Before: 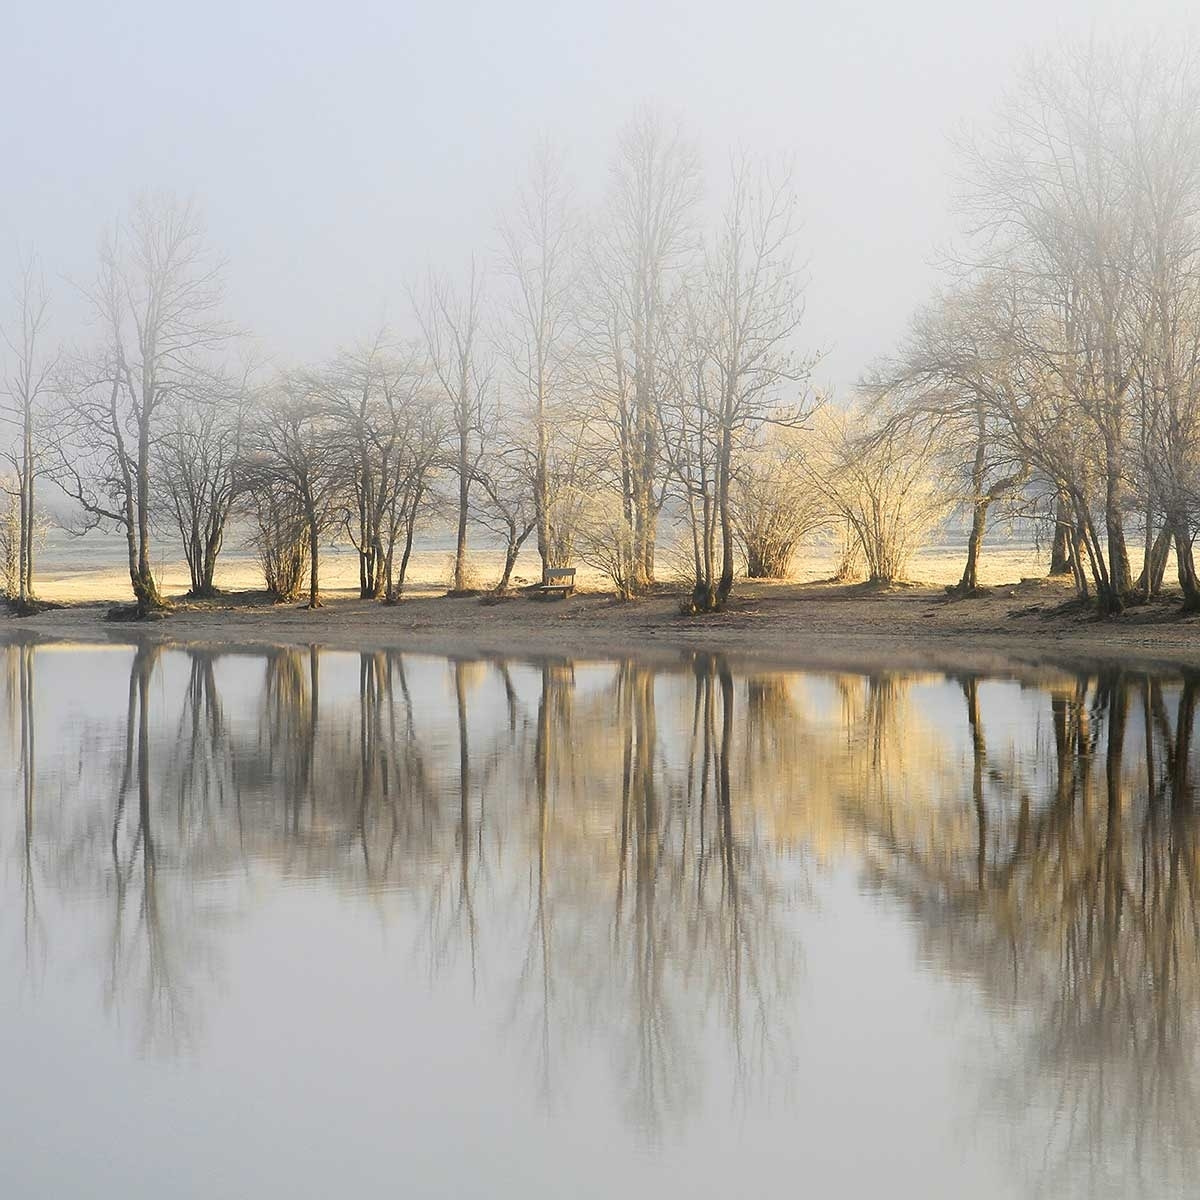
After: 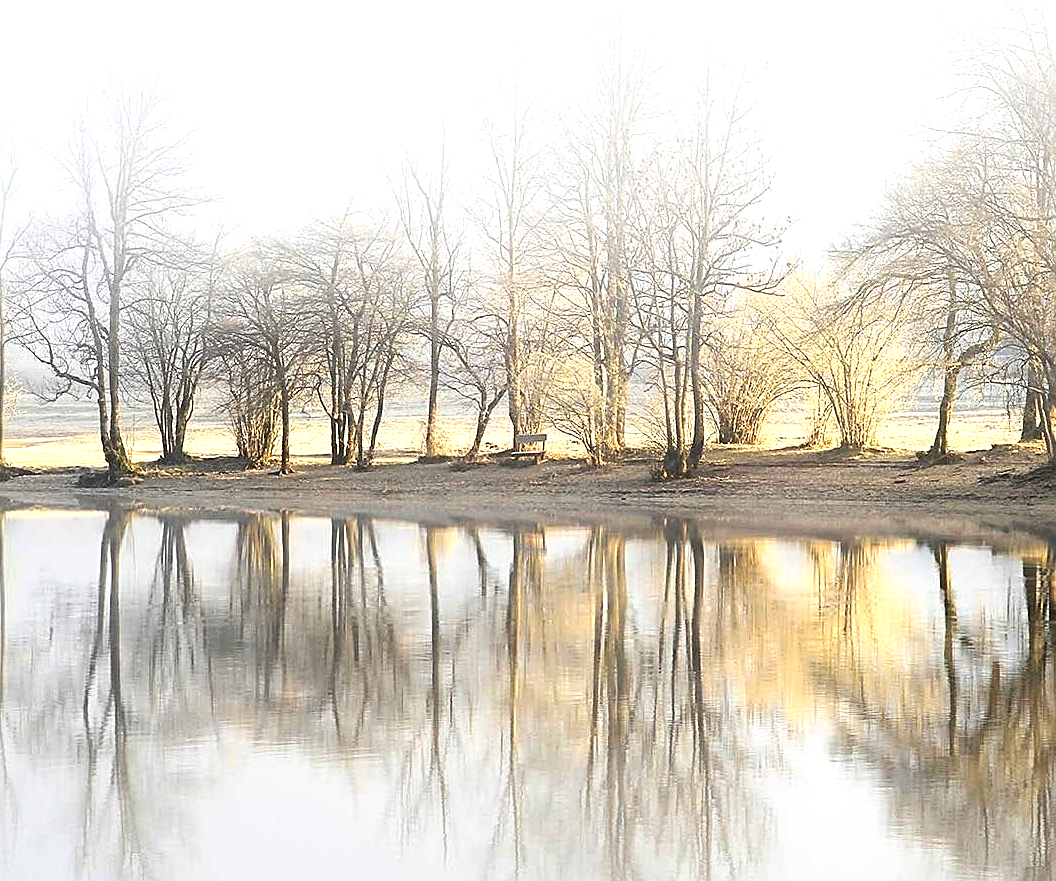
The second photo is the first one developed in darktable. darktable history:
exposure: exposure 0.782 EV, compensate highlight preservation false
crop and rotate: left 2.457%, top 11.191%, right 9.471%, bottom 15.354%
sharpen: amount 0.733
